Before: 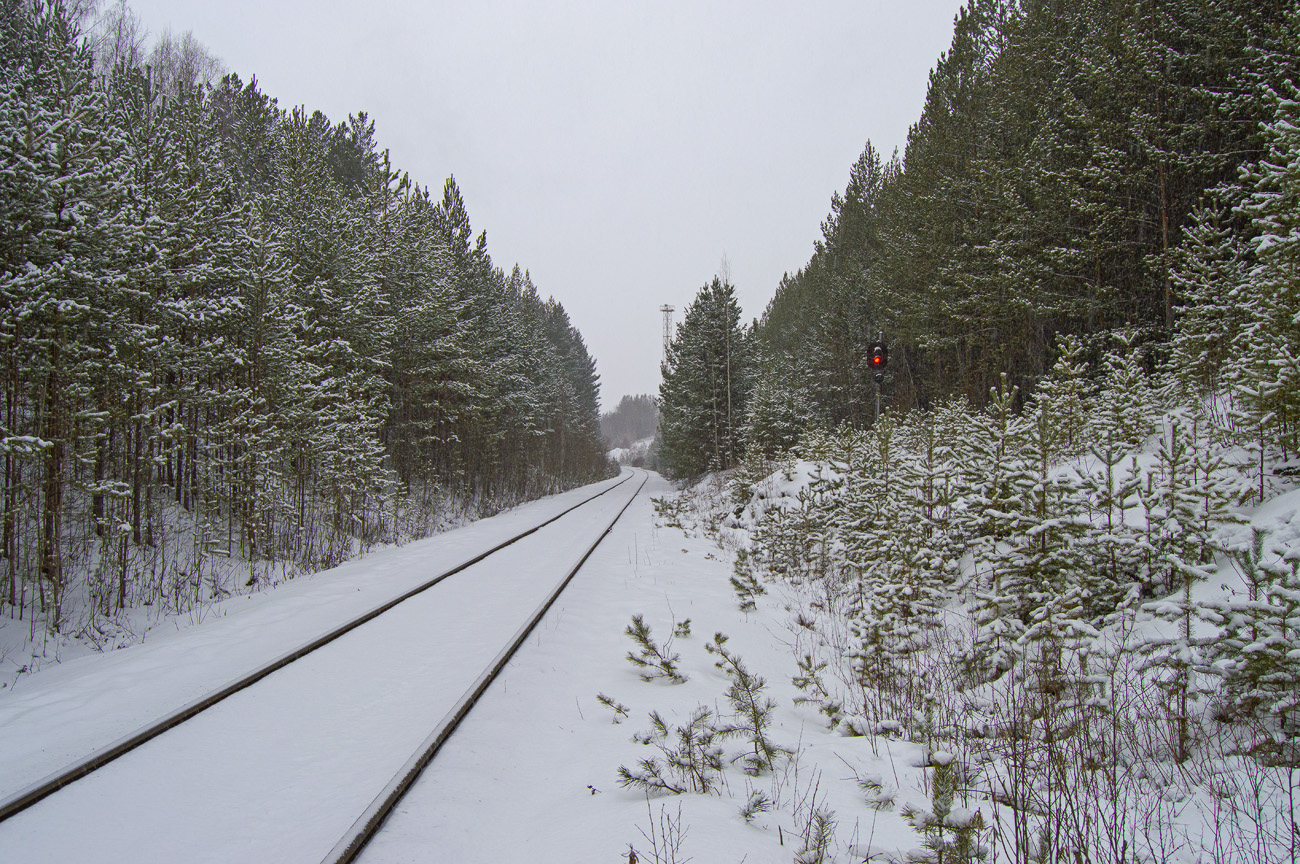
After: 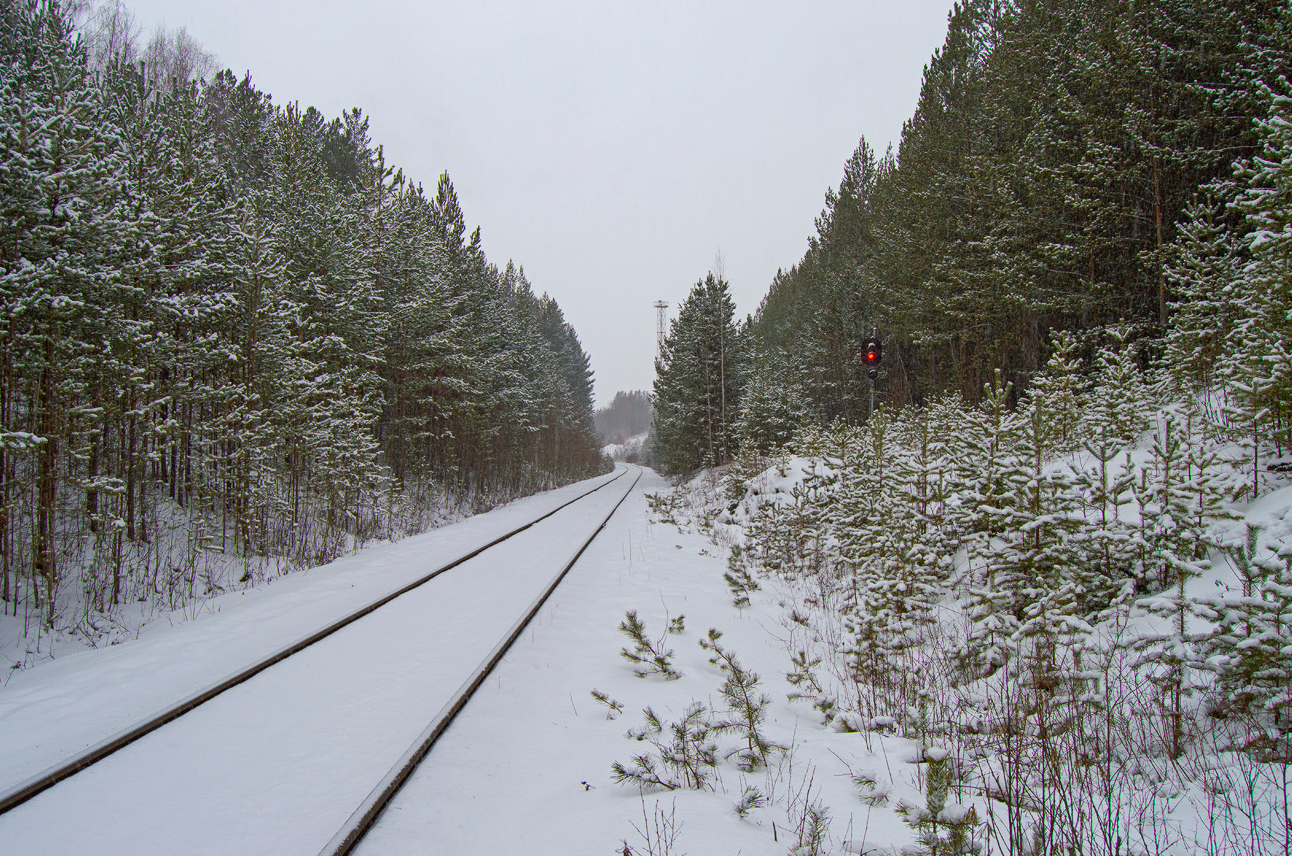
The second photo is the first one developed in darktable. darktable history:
crop: left 0.471%, top 0.483%, right 0.14%, bottom 0.399%
